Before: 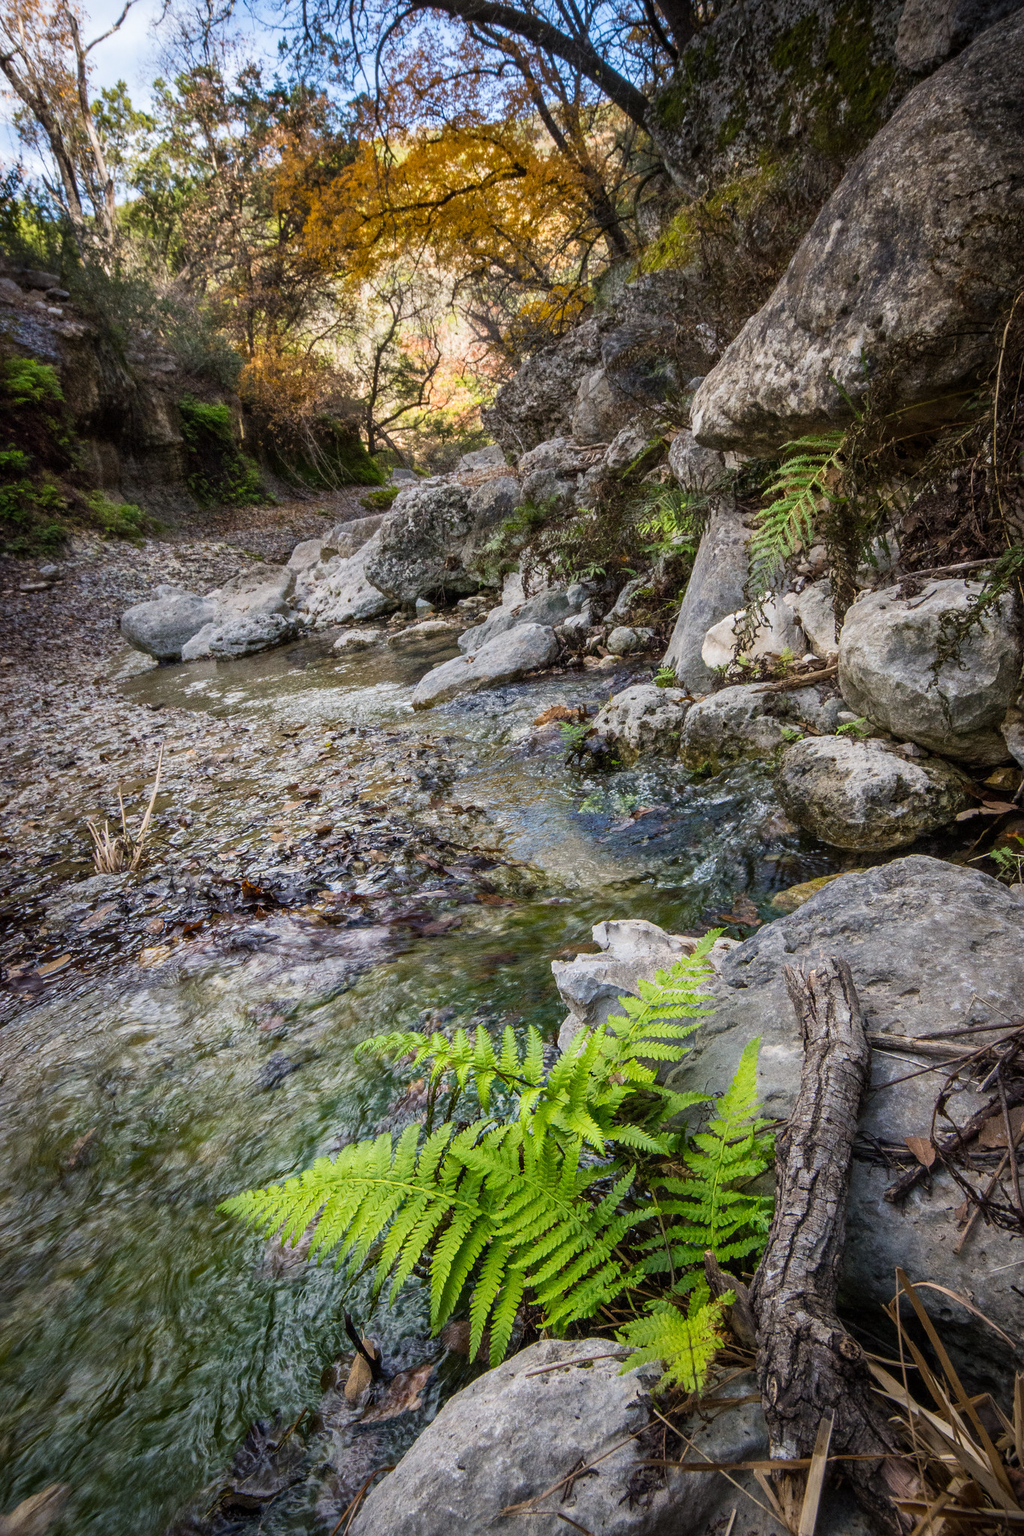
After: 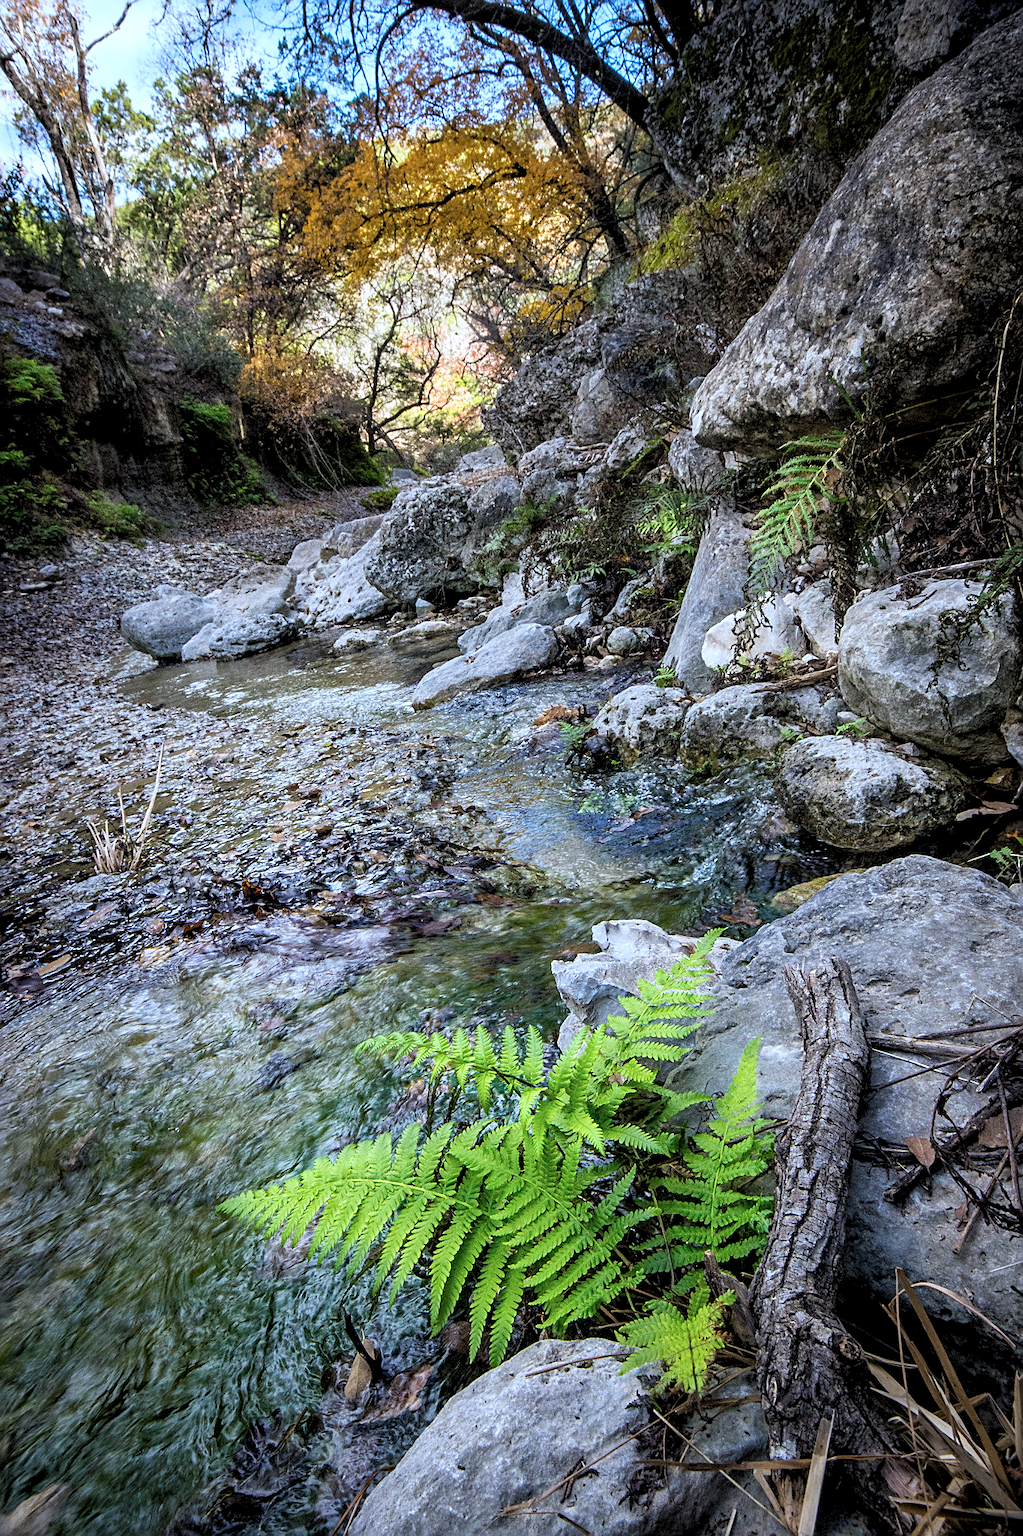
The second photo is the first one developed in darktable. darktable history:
rgb levels: levels [[0.01, 0.419, 0.839], [0, 0.5, 1], [0, 0.5, 1]]
color calibration: x 0.38, y 0.391, temperature 4086.74 K
sharpen: on, module defaults
